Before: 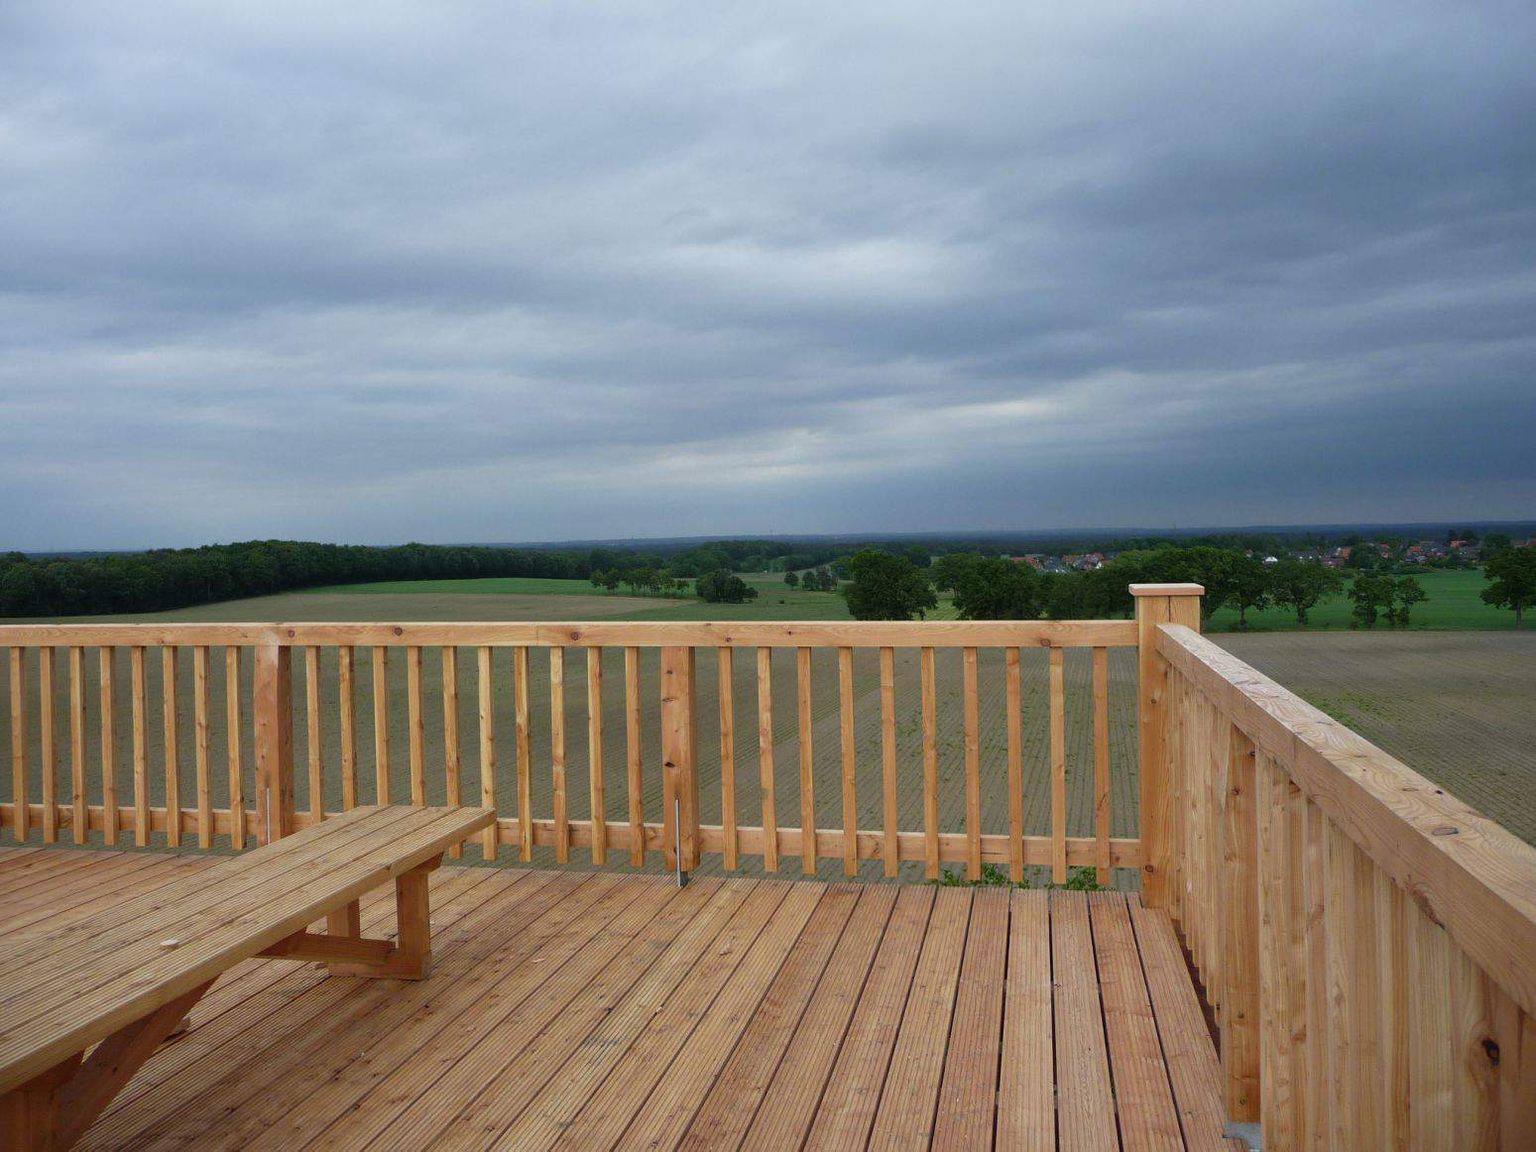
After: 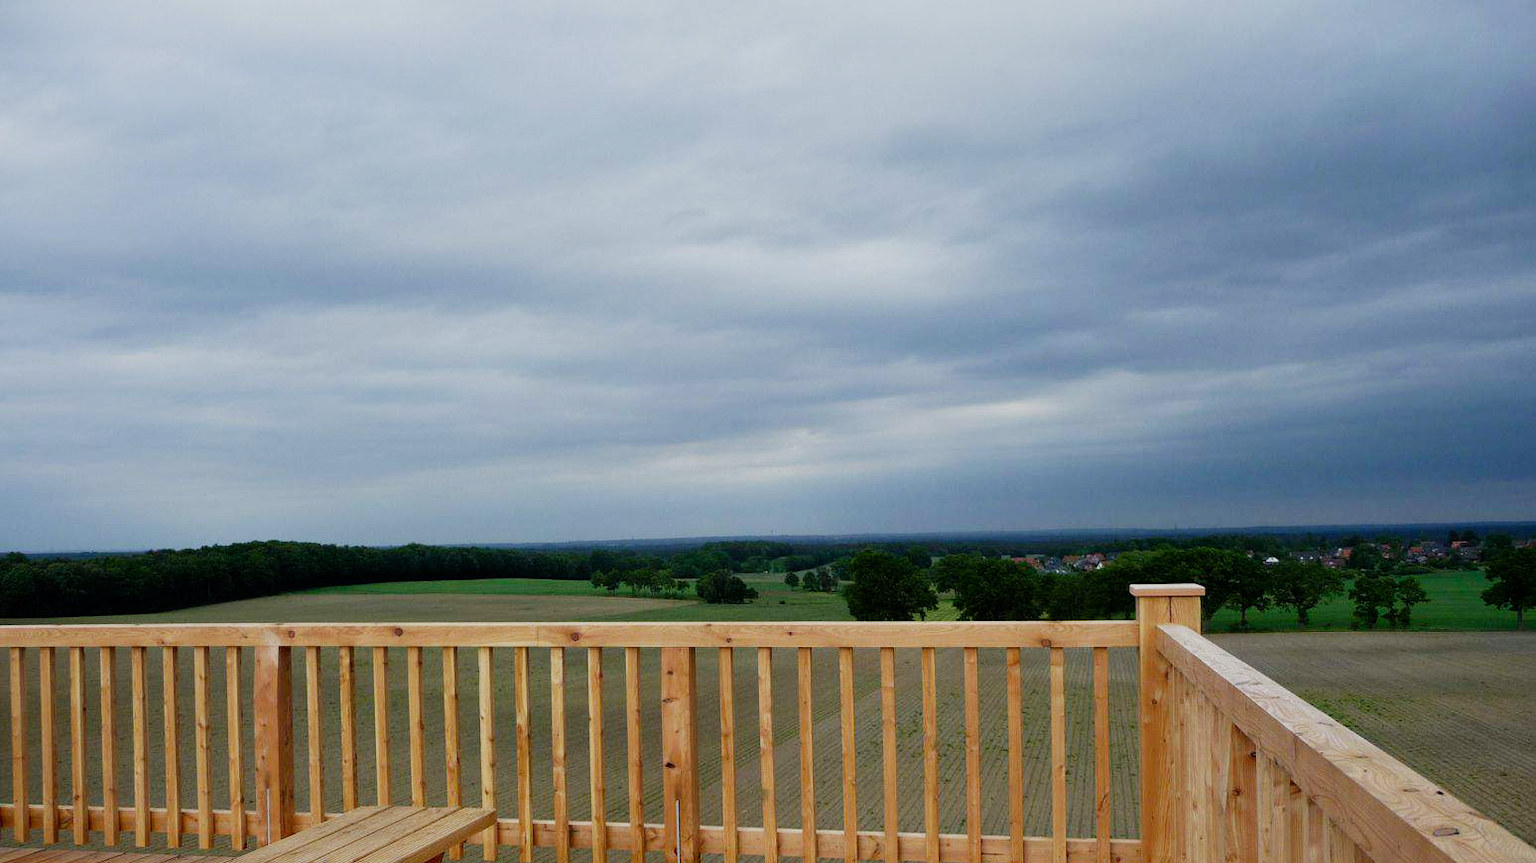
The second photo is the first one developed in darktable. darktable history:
filmic rgb: black relative exposure -16 EV, white relative exposure 5.31 EV, hardness 5.9, contrast 1.25, preserve chrominance no, color science v5 (2021)
crop: bottom 24.967%
exposure: compensate highlight preservation false
